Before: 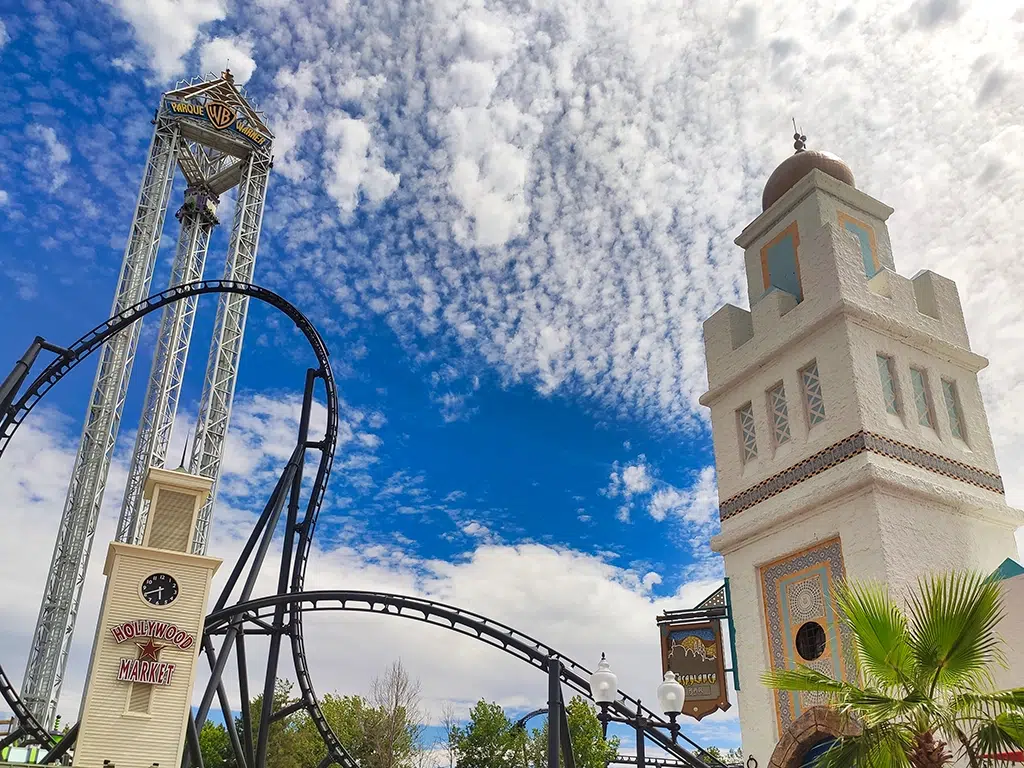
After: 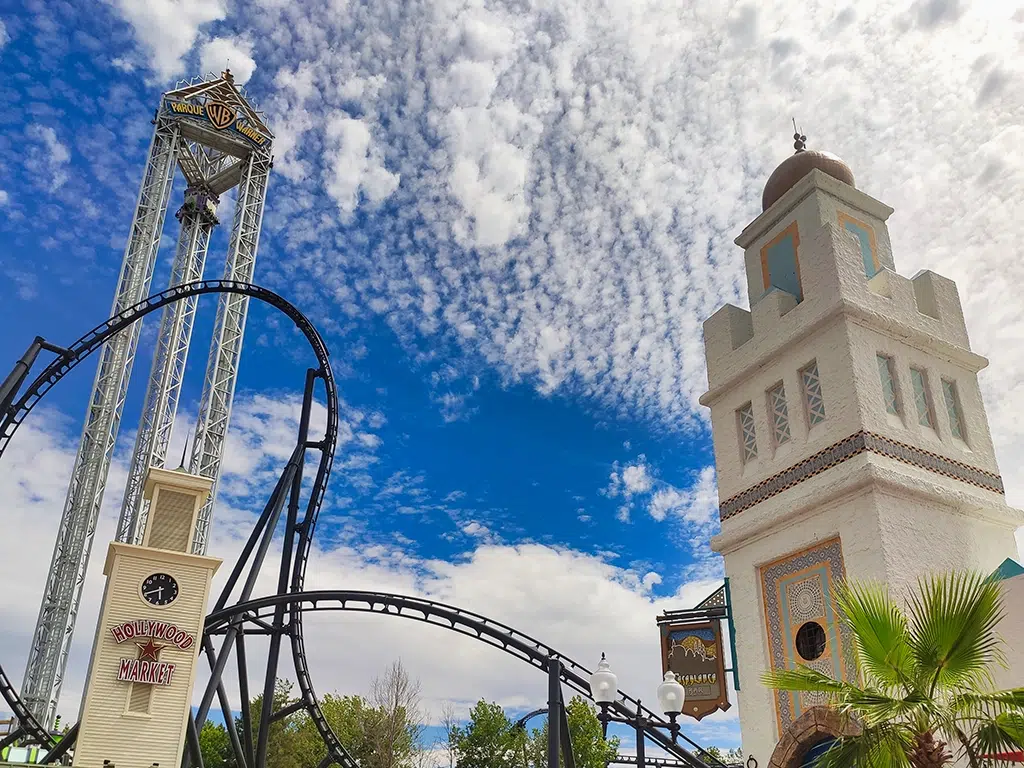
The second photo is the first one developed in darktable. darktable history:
exposure: exposure -0.07 EV, compensate exposure bias true, compensate highlight preservation false
